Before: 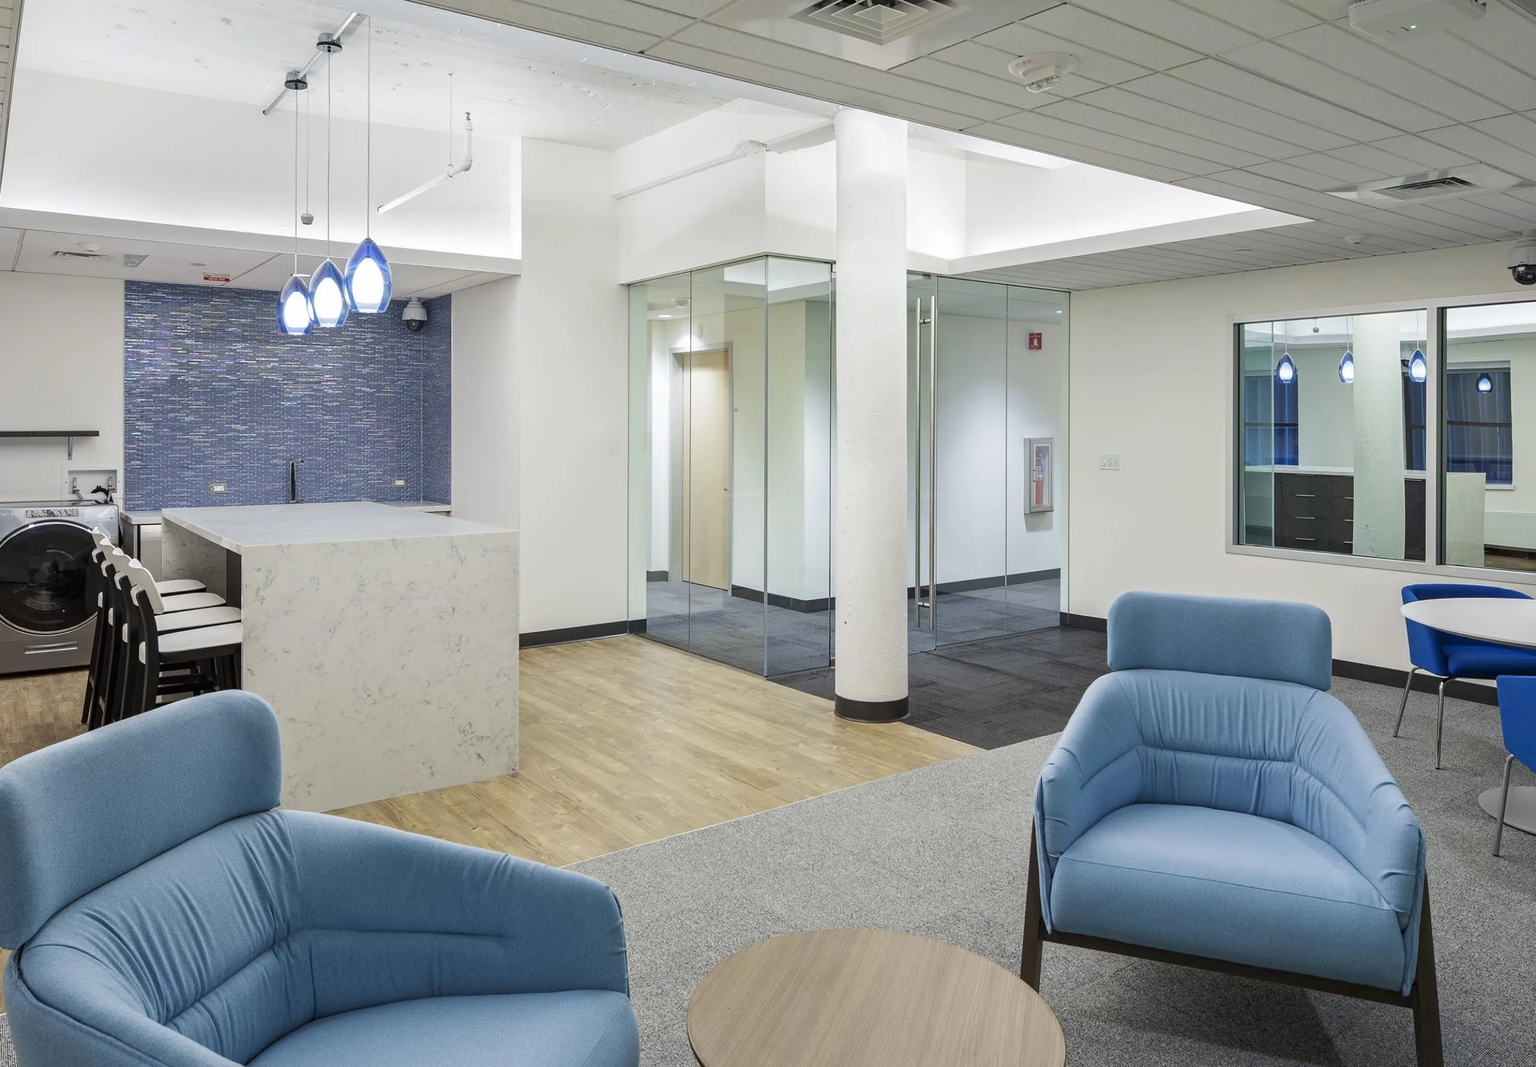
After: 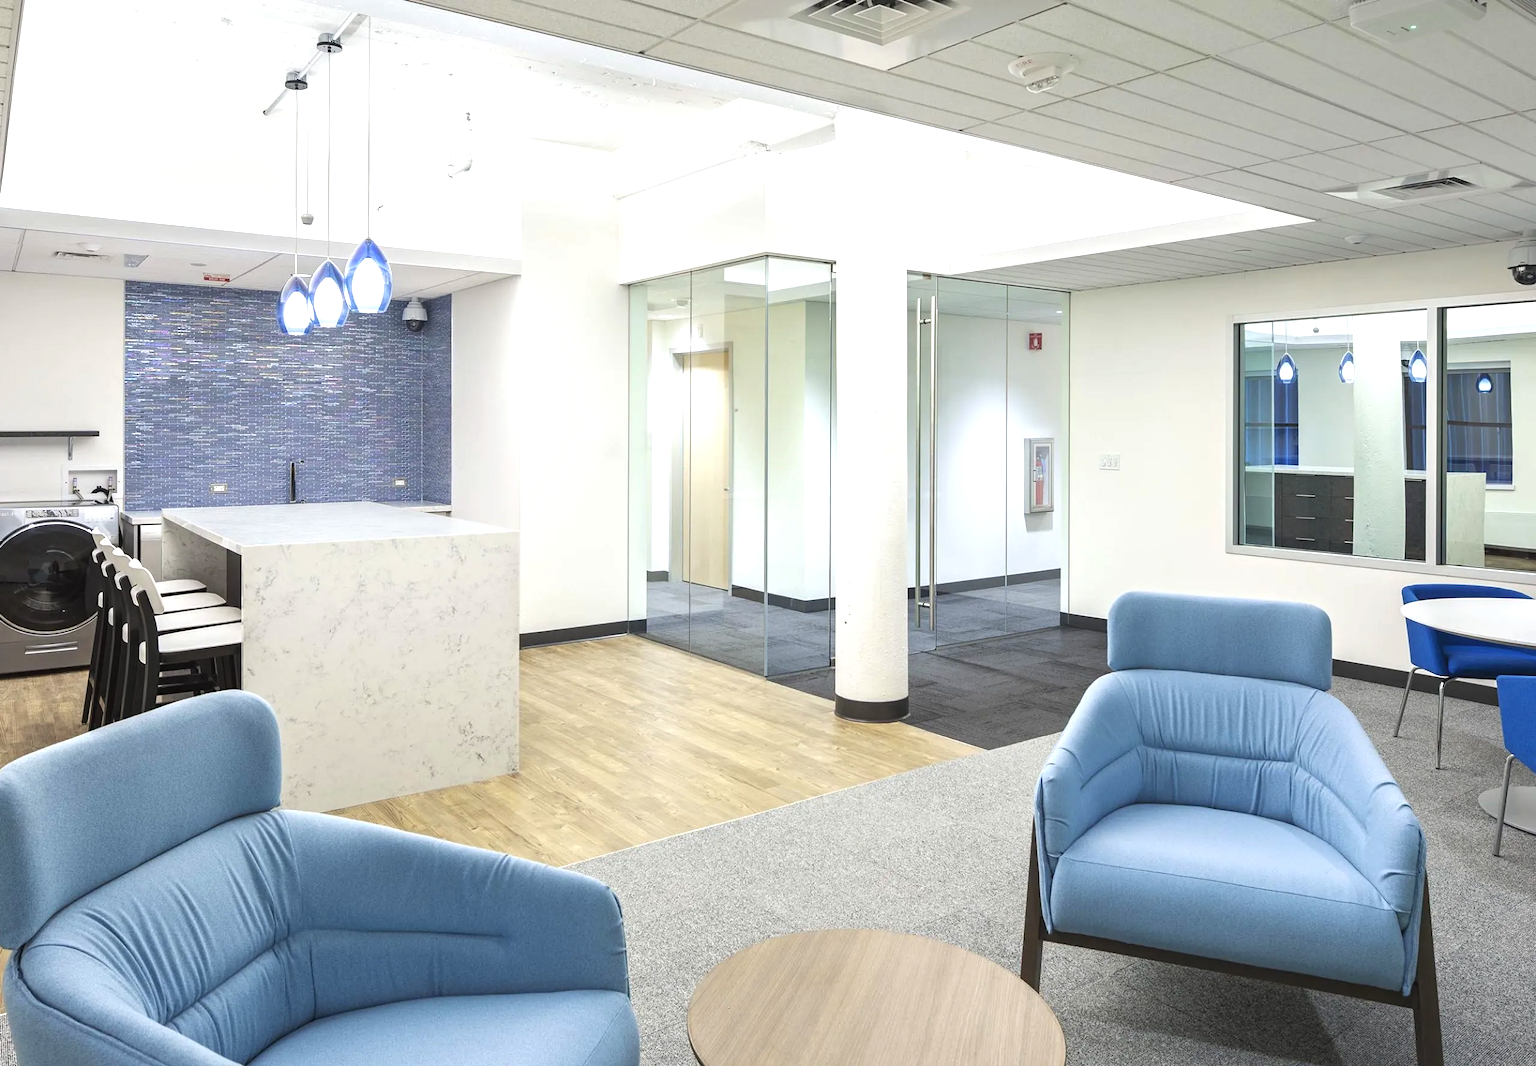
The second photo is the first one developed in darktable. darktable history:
exposure: black level correction -0.002, exposure 0.713 EV, compensate highlight preservation false
